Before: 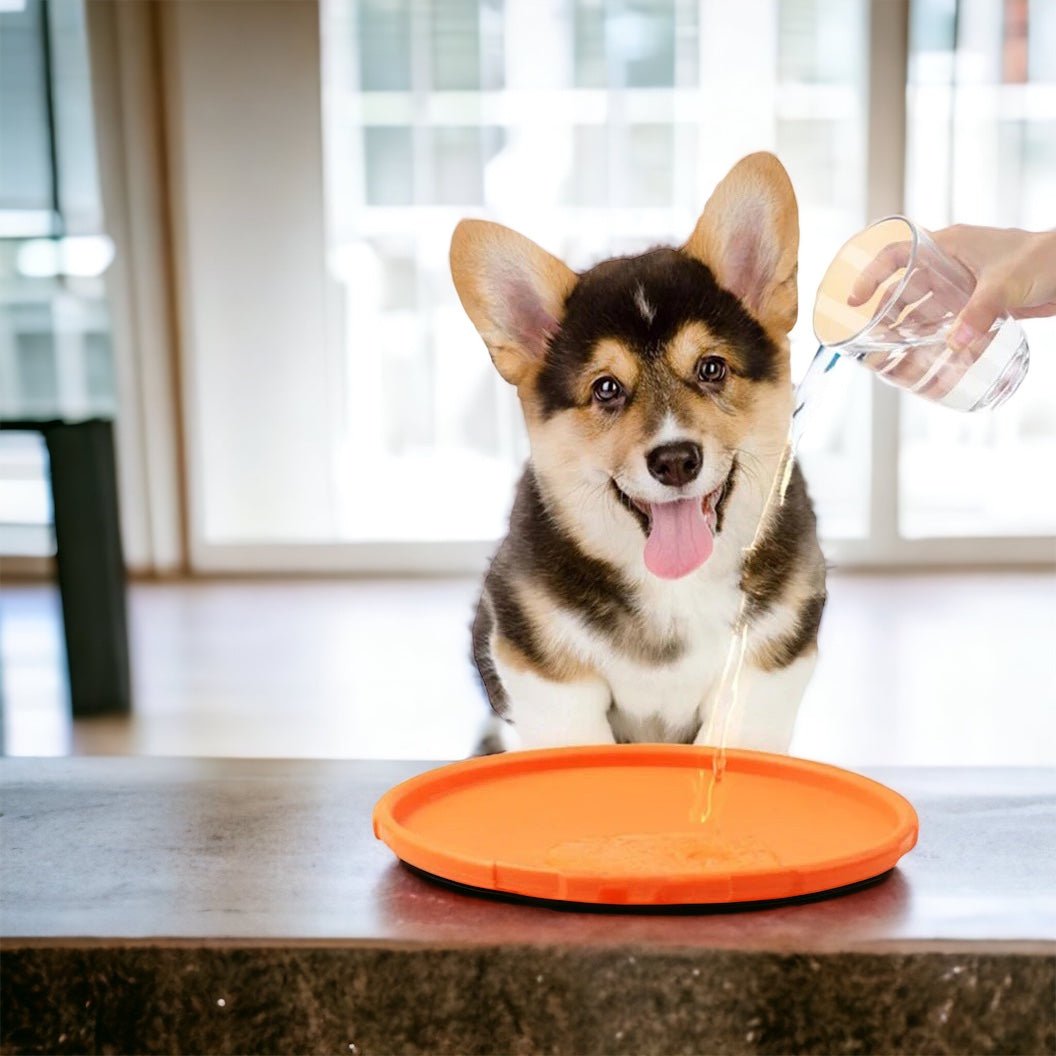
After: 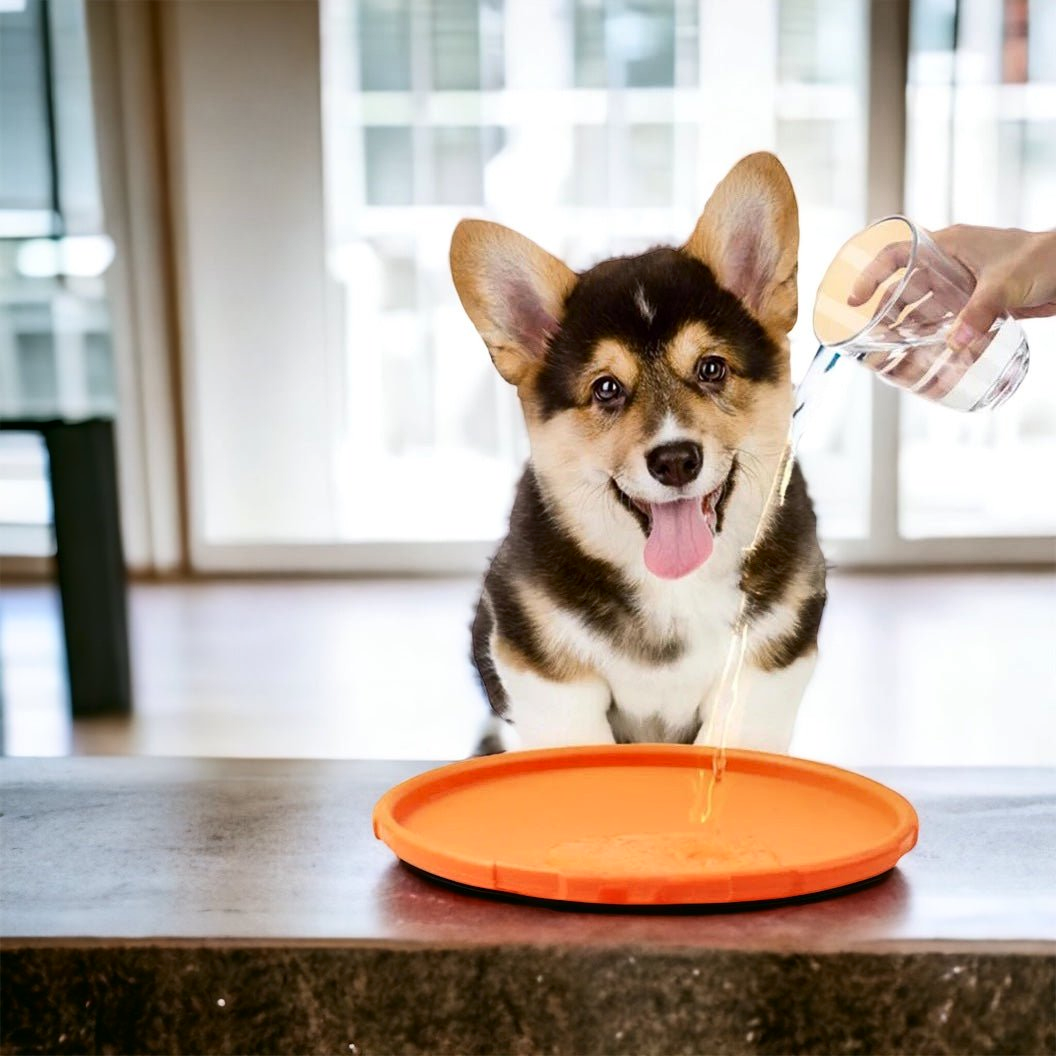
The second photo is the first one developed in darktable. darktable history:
shadows and highlights: shadows 25, highlights -48, soften with gaussian
contrast brightness saturation: contrast 0.14
